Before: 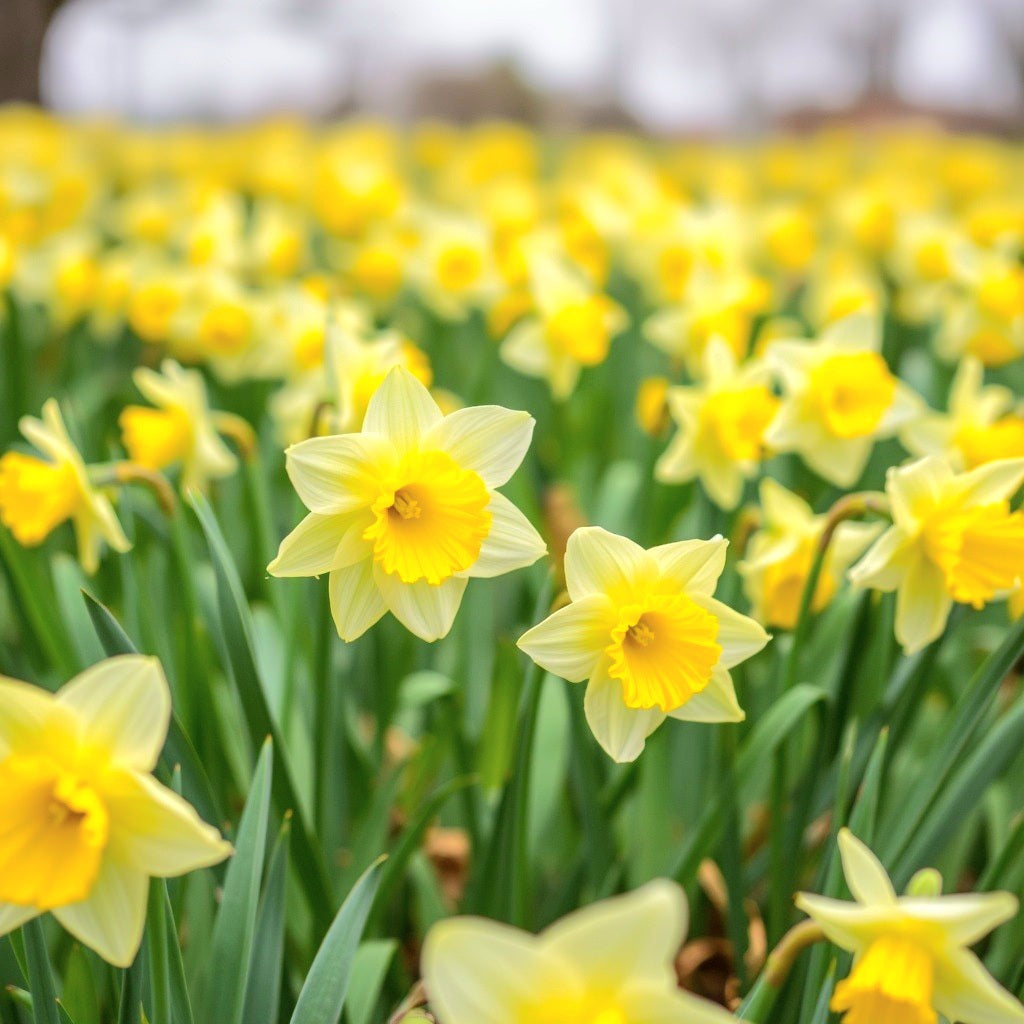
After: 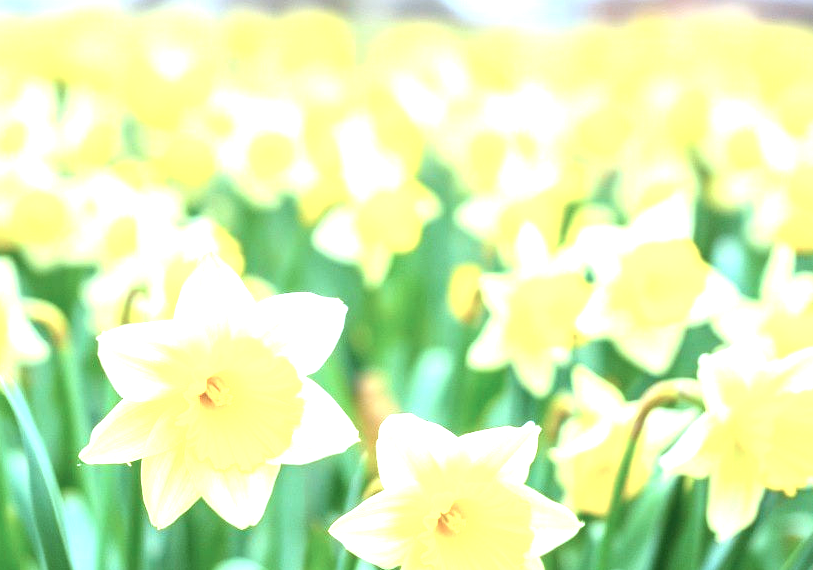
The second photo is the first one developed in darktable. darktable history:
crop: left 18.38%, top 11.092%, right 2.134%, bottom 33.217%
color correction: highlights a* -9.73, highlights b* -21.22
contrast brightness saturation: contrast -0.08, brightness -0.04, saturation -0.11
exposure: exposure 1.5 EV, compensate highlight preservation false
